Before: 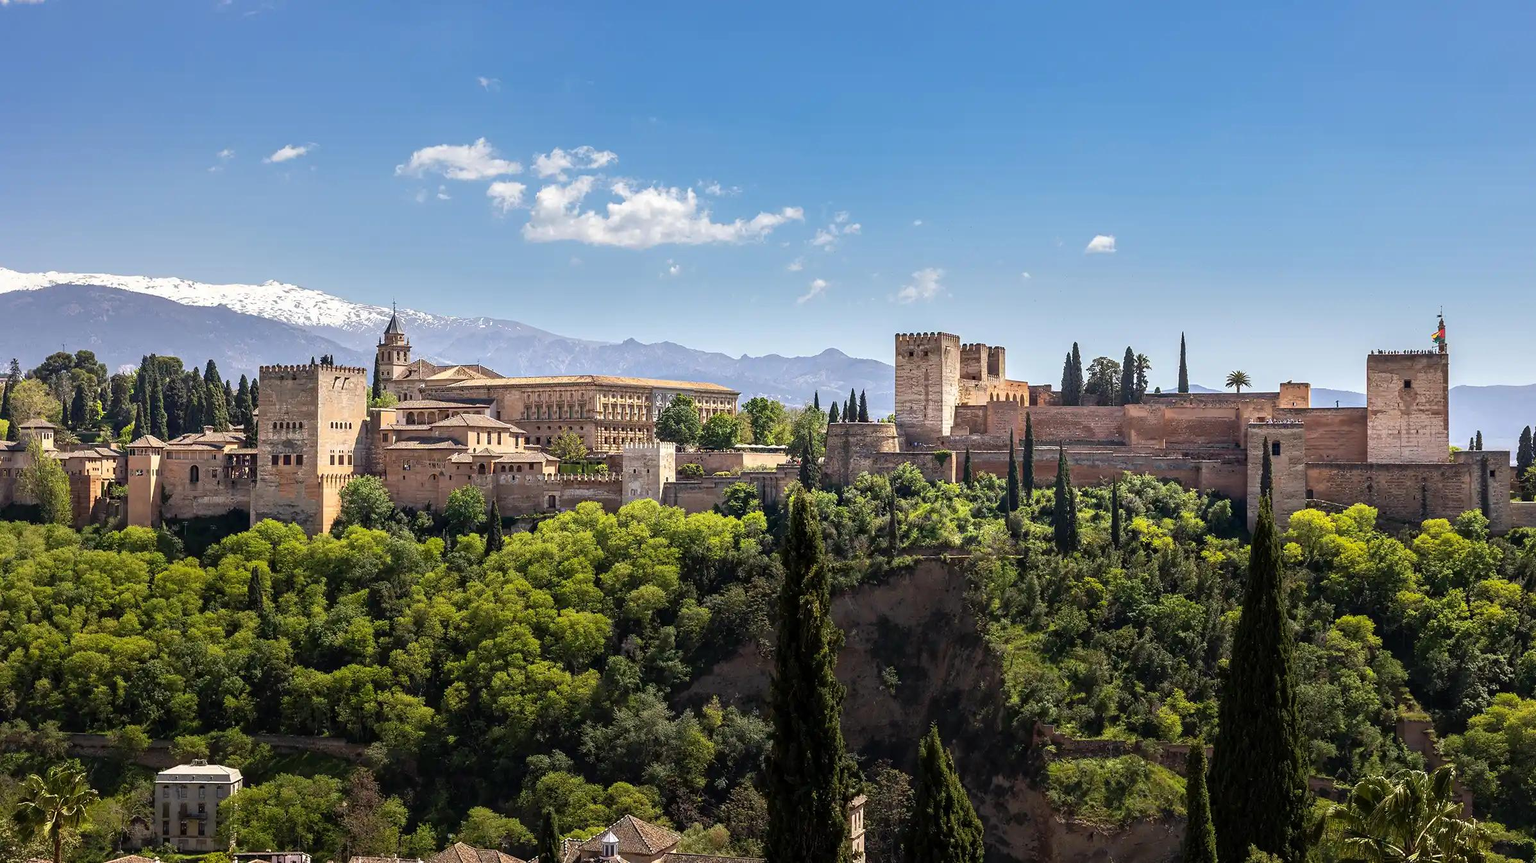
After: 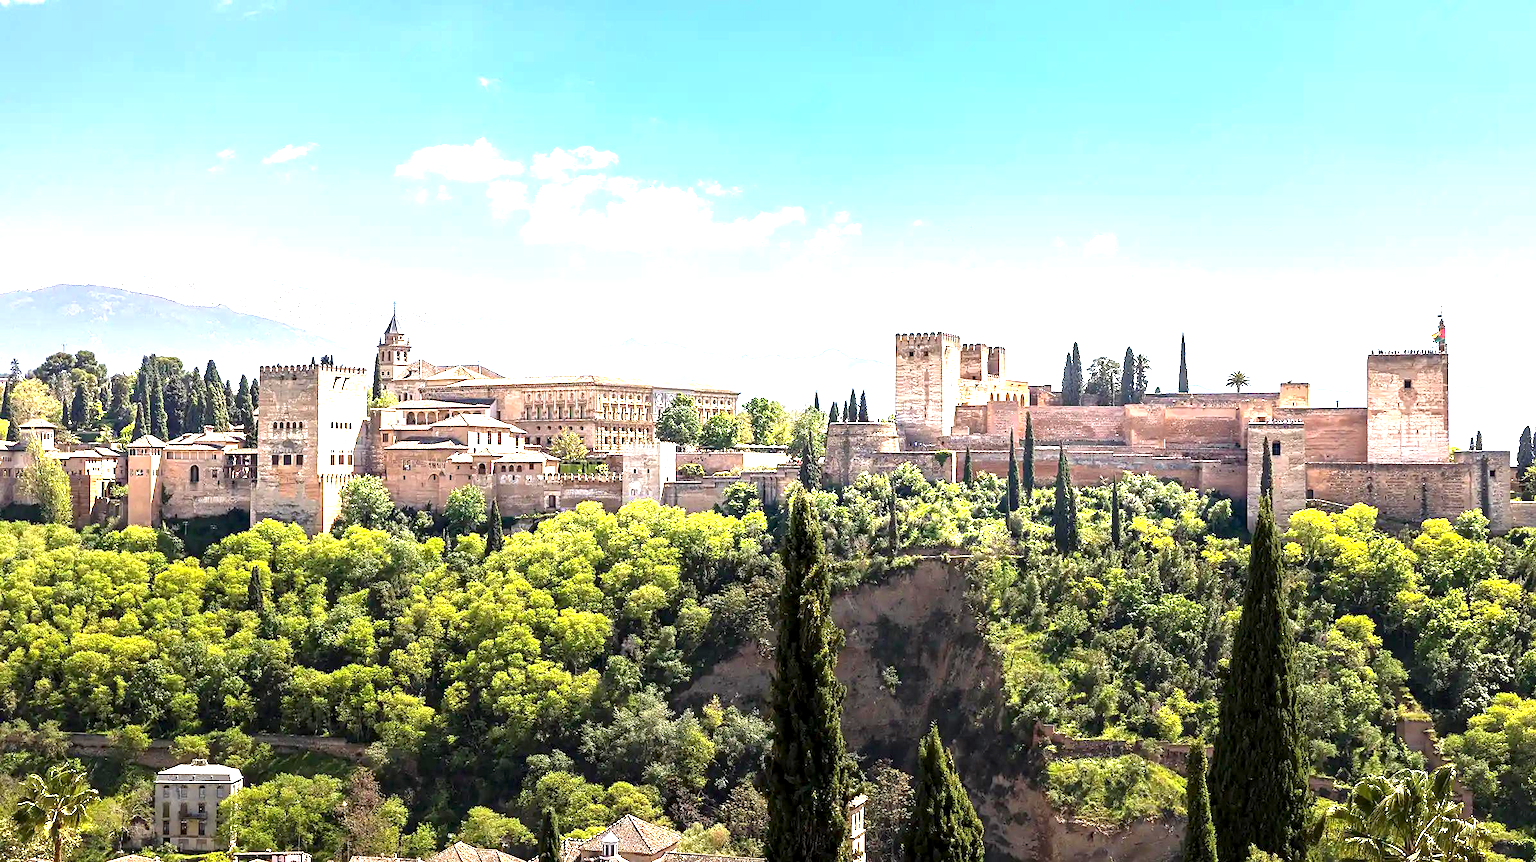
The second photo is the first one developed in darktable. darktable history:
sharpen: amount 0.2
exposure: black level correction 0.001, exposure 1.735 EV, compensate highlight preservation false
